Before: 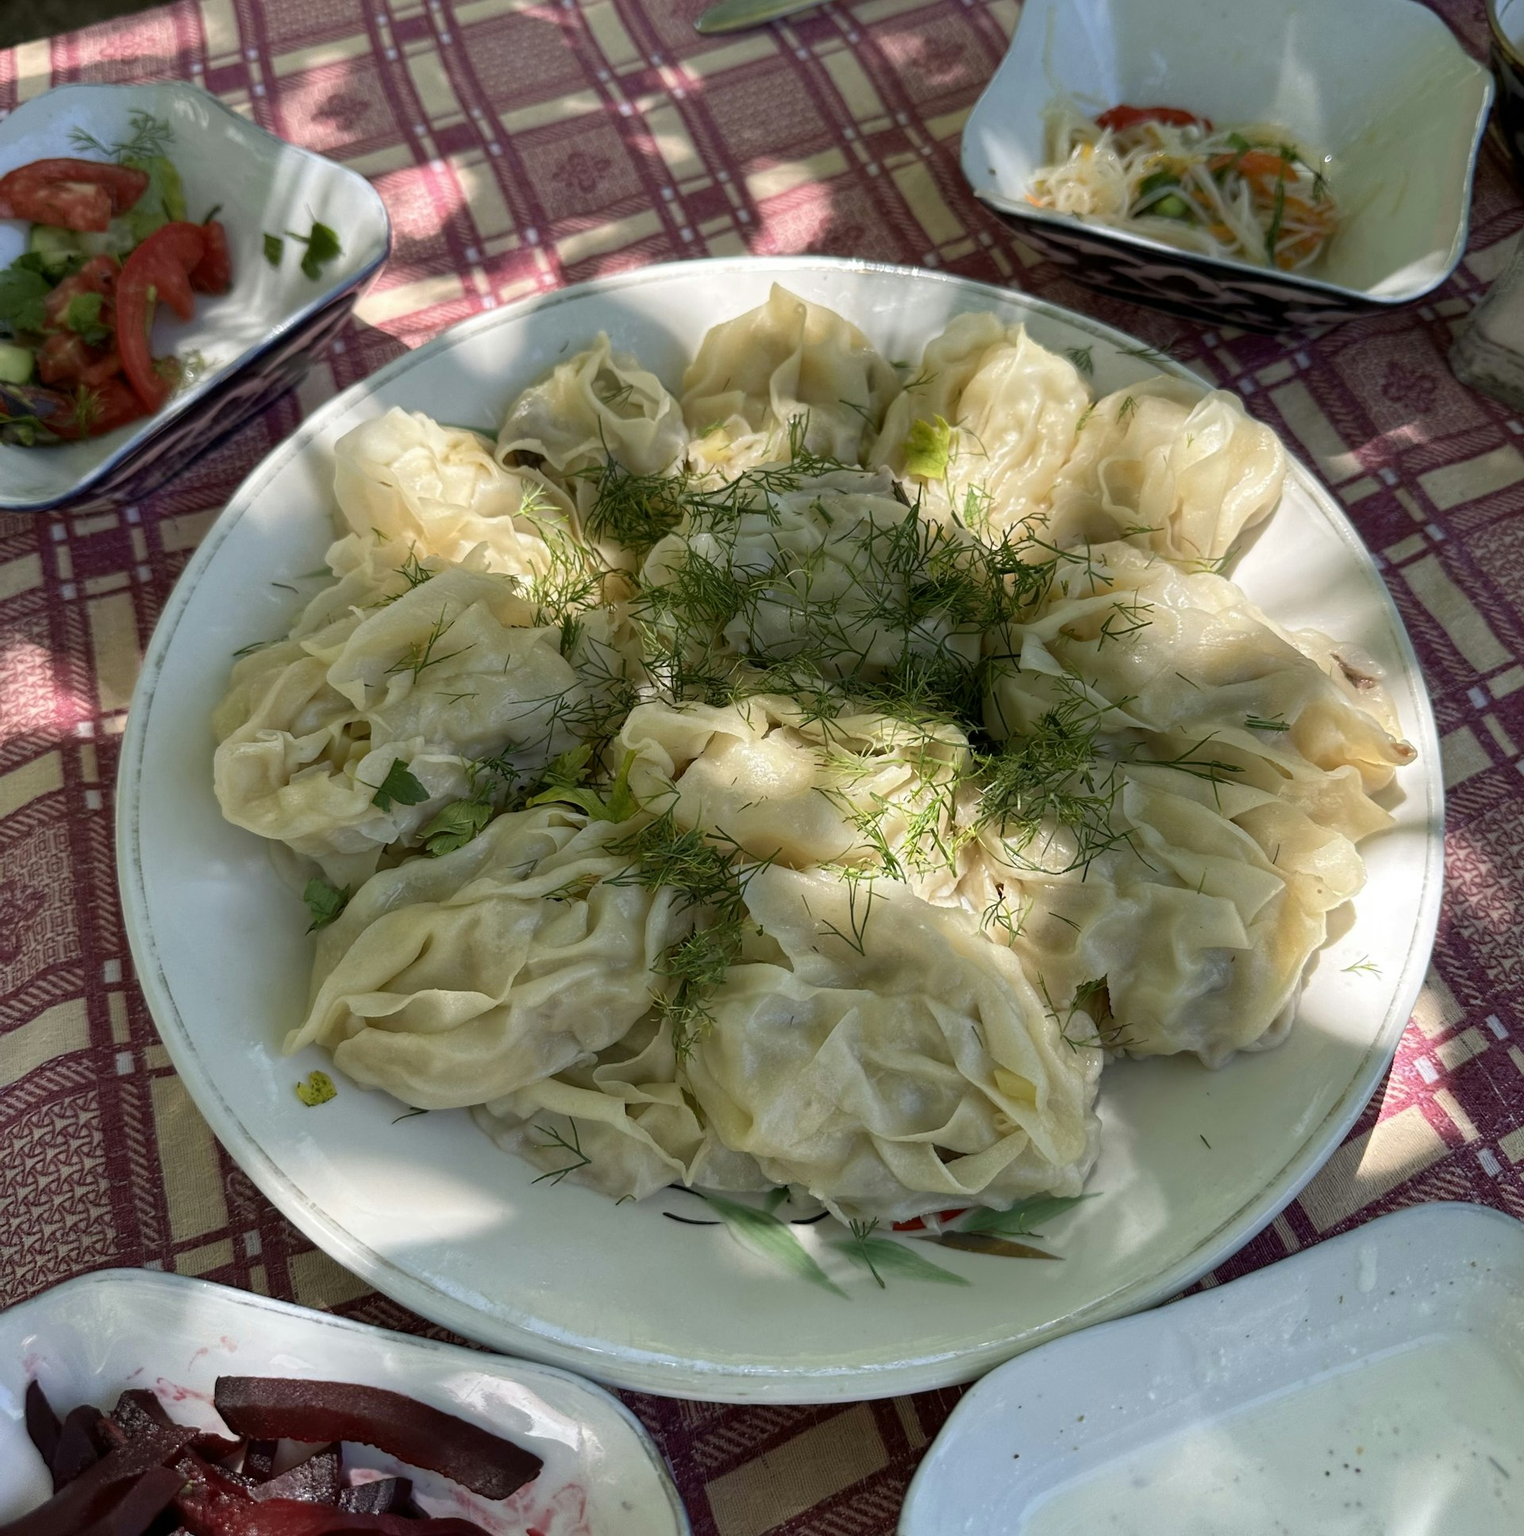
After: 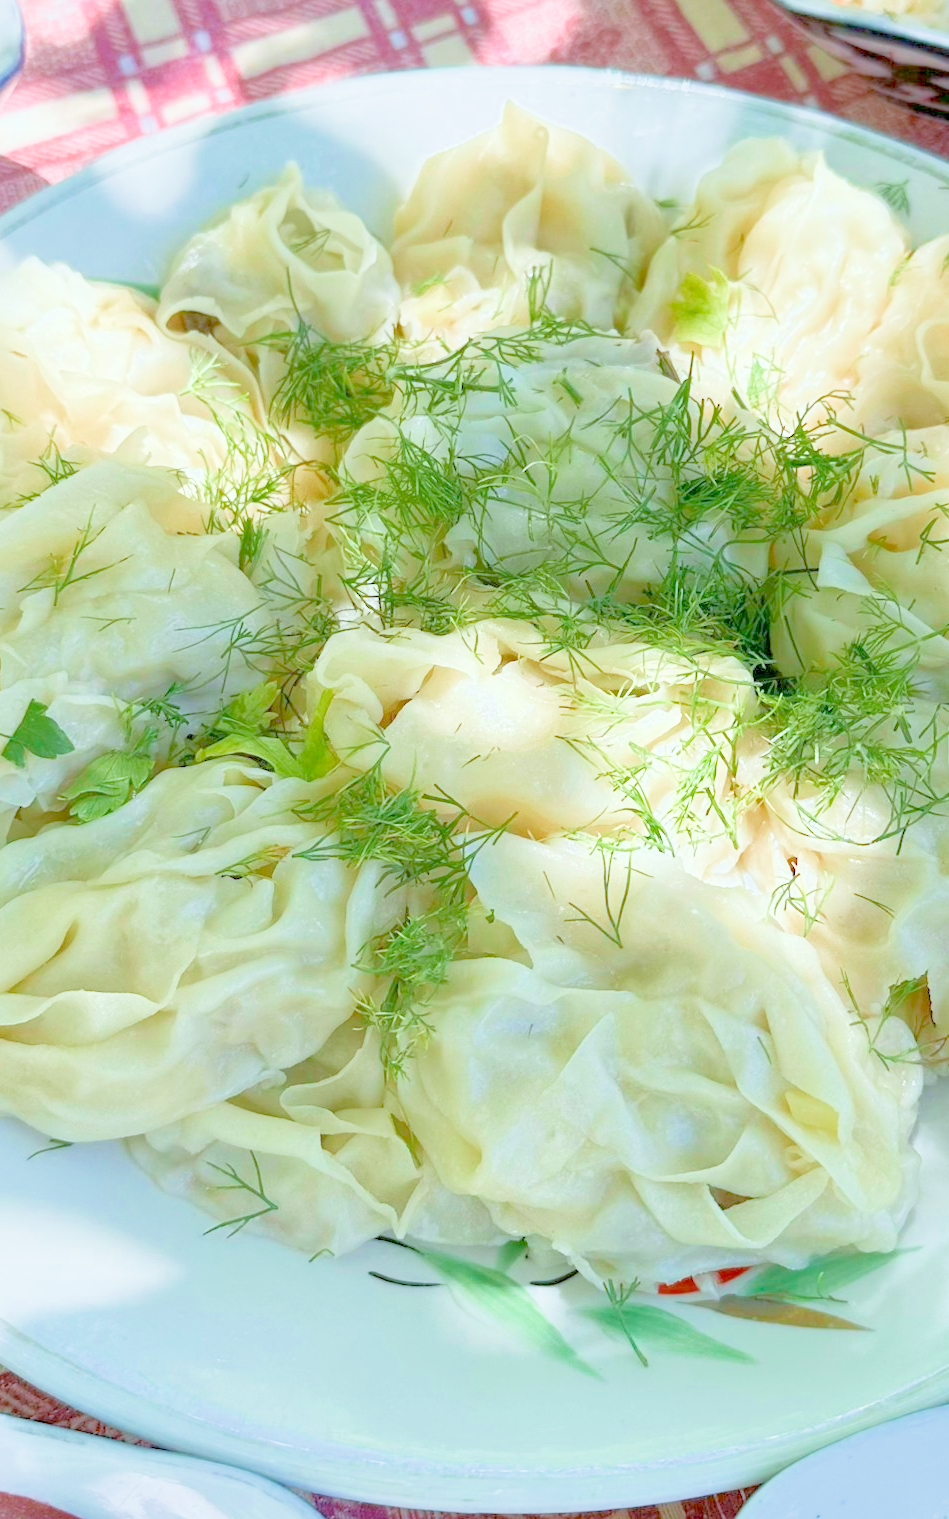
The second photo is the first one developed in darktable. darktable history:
color calibration: illuminant Planckian (black body), x 0.378, y 0.375, temperature 4065 K
filmic rgb: middle gray luminance 2.5%, black relative exposure -10 EV, white relative exposure 7 EV, threshold 6 EV, dynamic range scaling 10%, target black luminance 0%, hardness 3.19, latitude 44.39%, contrast 0.682, highlights saturation mix 5%, shadows ↔ highlights balance 13.63%, add noise in highlights 0, color science v3 (2019), use custom middle-gray values true, iterations of high-quality reconstruction 0, contrast in highlights soft, enable highlight reconstruction true
crop and rotate: angle 0.02°, left 24.353%, top 13.219%, right 26.156%, bottom 8.224%
exposure: exposure 0.2 EV, compensate highlight preservation false
rgb curve: curves: ch0 [(0, 0) (0.093, 0.159) (0.241, 0.265) (0.414, 0.42) (1, 1)], compensate middle gray true, preserve colors basic power
